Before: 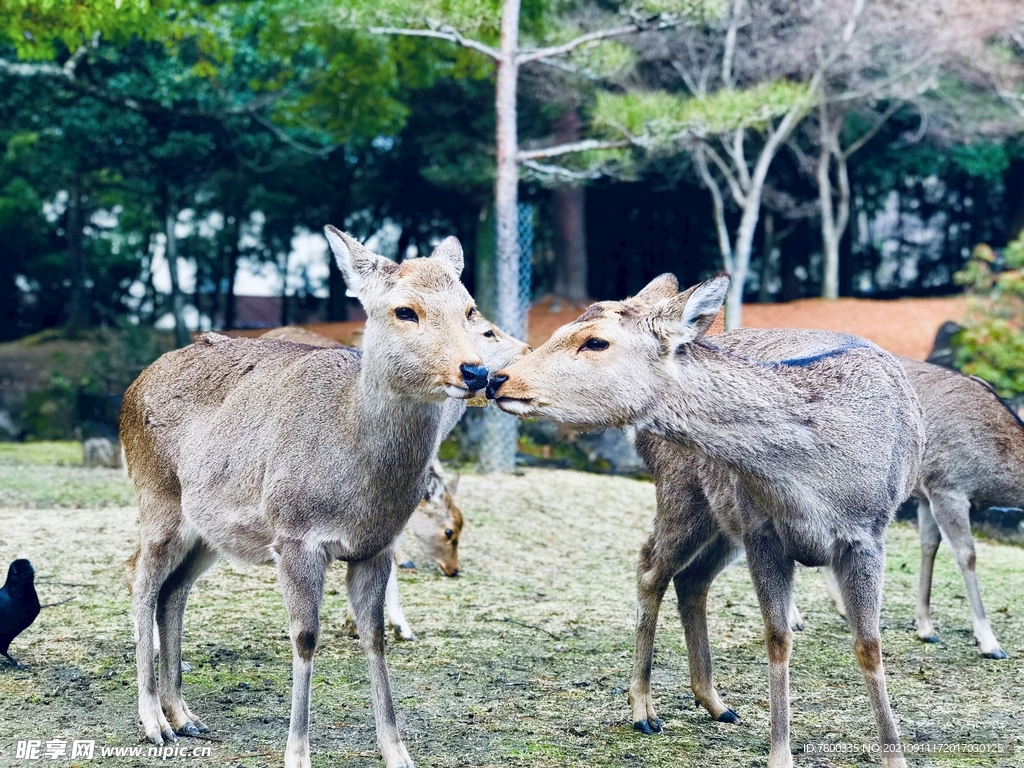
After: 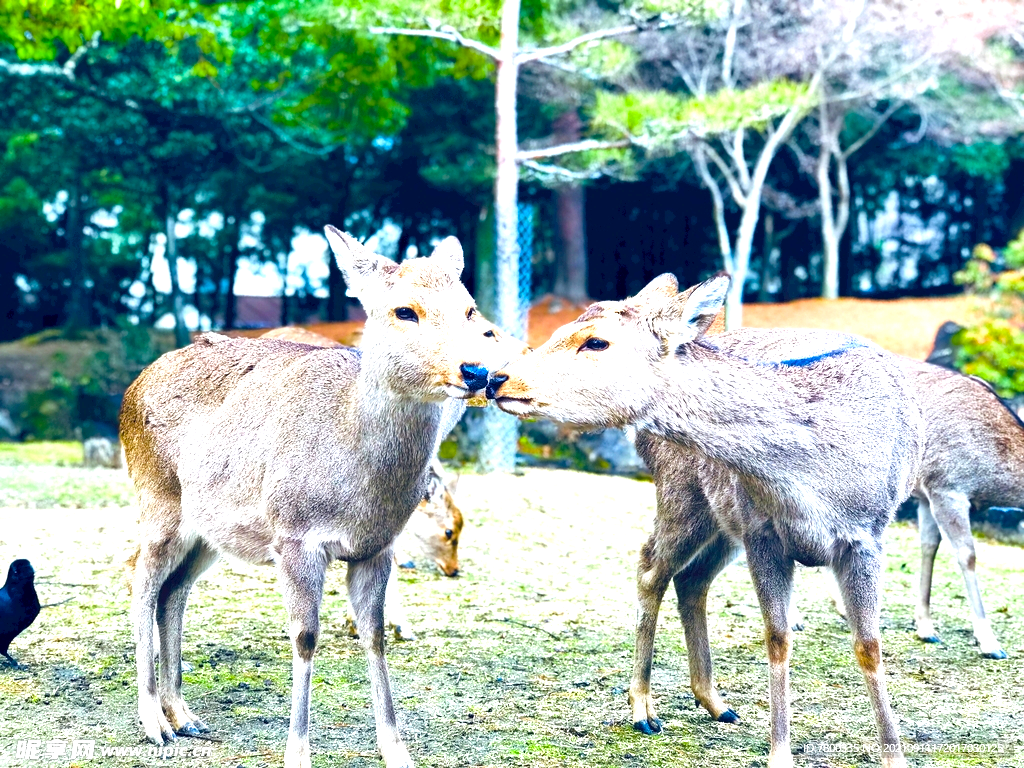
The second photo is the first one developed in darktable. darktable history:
color balance rgb: linear chroma grading › global chroma 15%, perceptual saturation grading › global saturation 30%
exposure: black level correction 0, exposure 1.015 EV, compensate exposure bias true, compensate highlight preservation false
